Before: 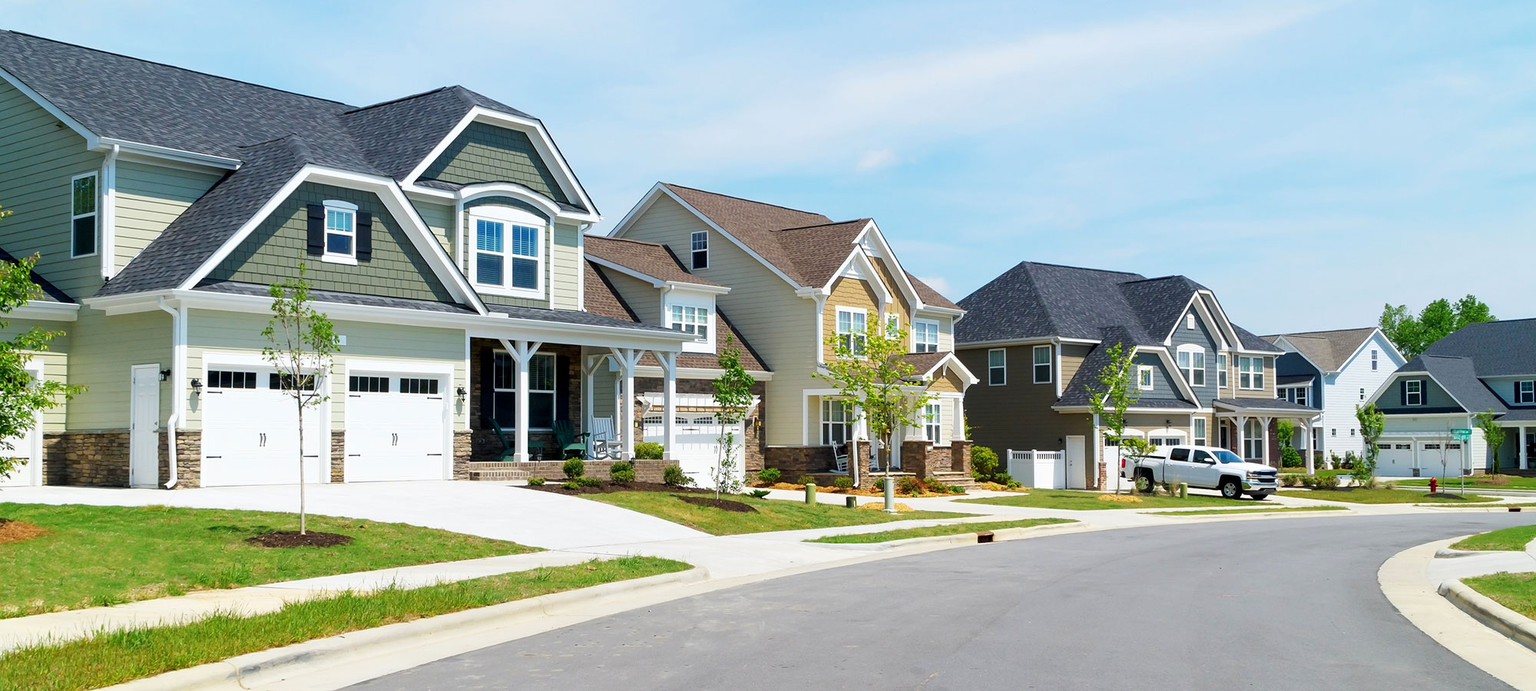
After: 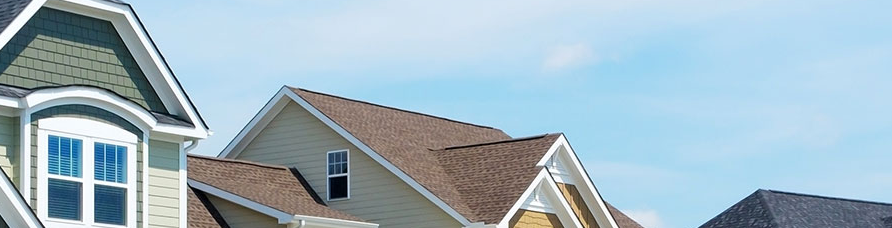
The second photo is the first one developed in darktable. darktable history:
crop: left 28.683%, top 16.816%, right 26.702%, bottom 57.848%
